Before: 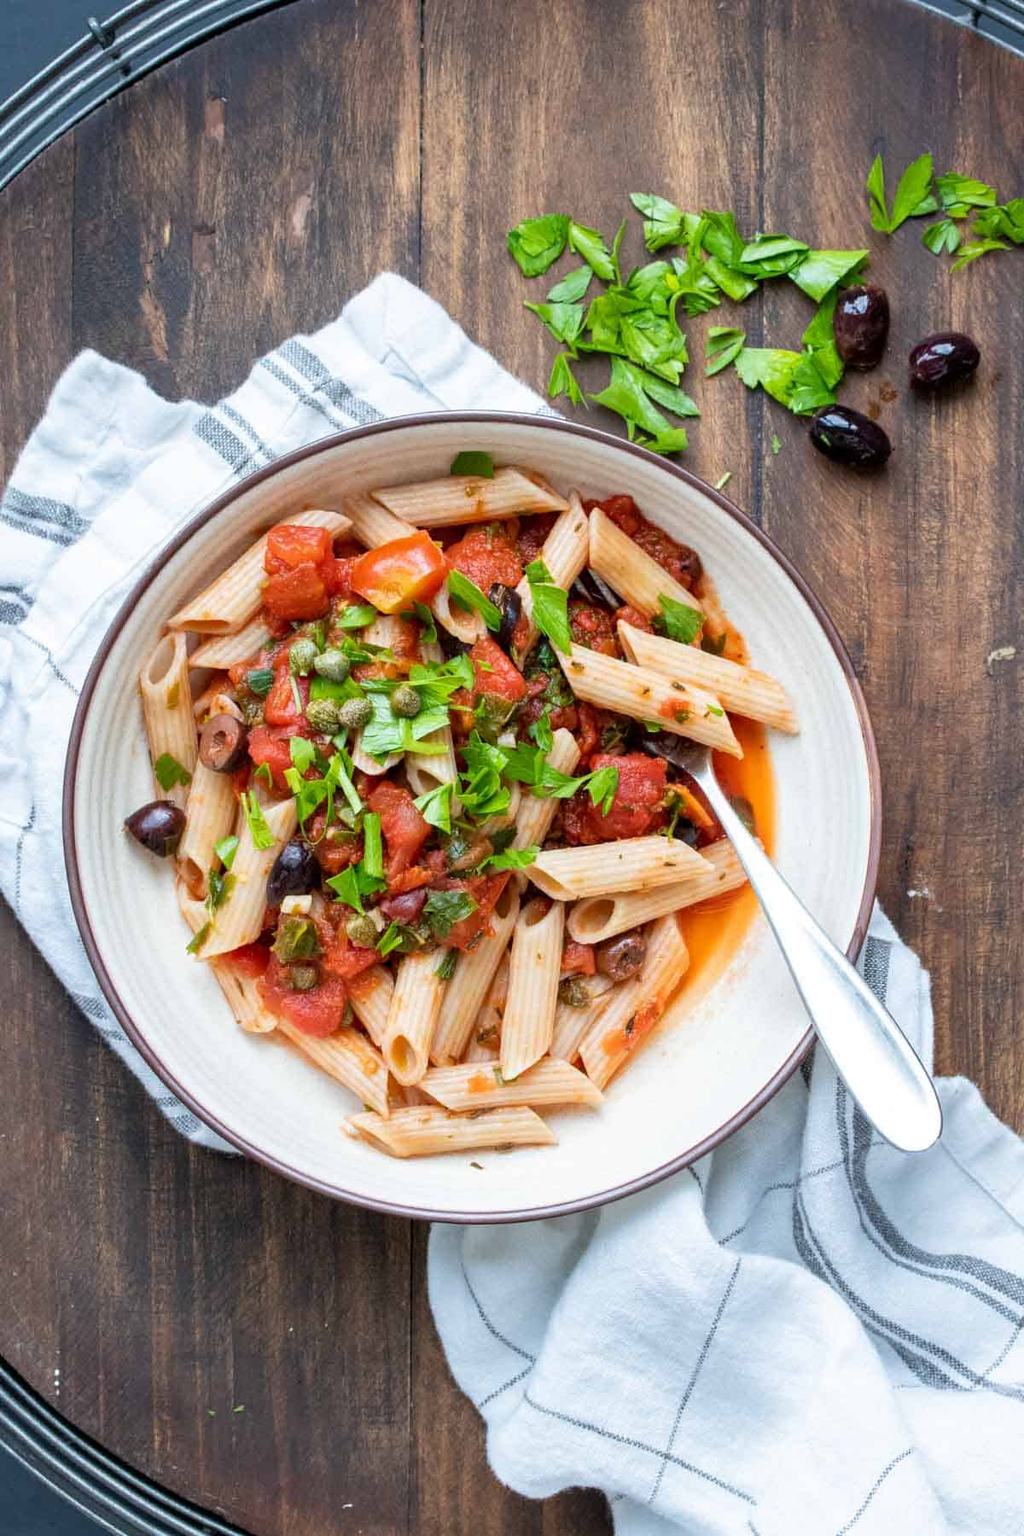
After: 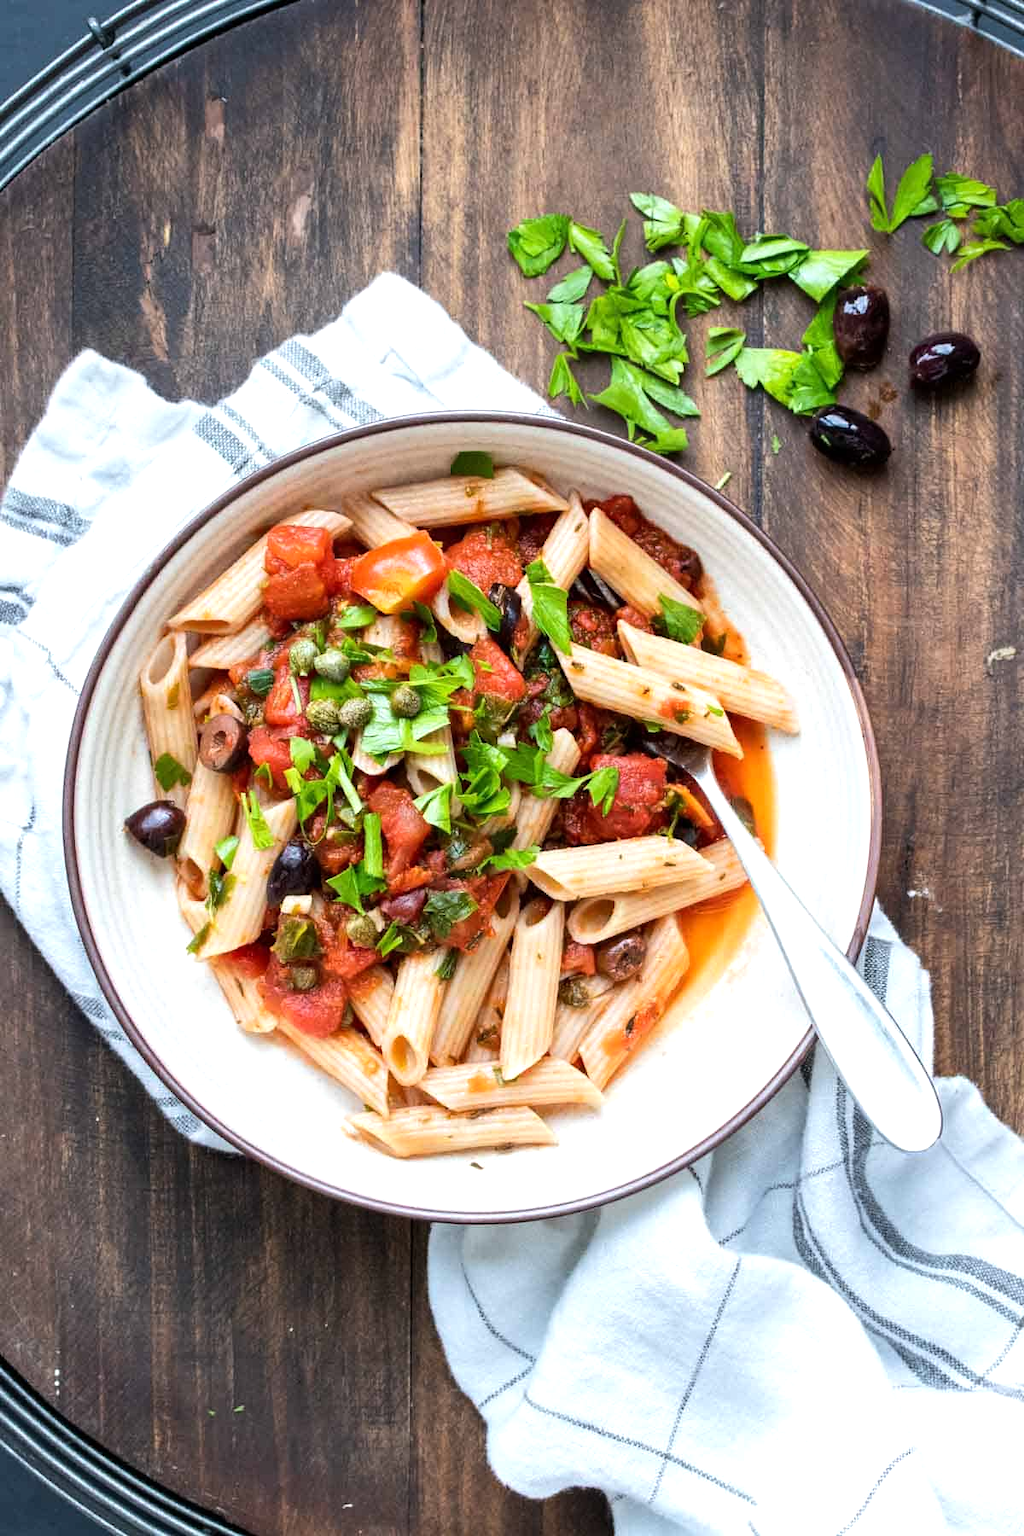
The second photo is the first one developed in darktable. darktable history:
tone equalizer: -8 EV -0.405 EV, -7 EV -0.366 EV, -6 EV -0.34 EV, -5 EV -0.236 EV, -3 EV 0.229 EV, -2 EV 0.339 EV, -1 EV 0.37 EV, +0 EV 0.427 EV, edges refinement/feathering 500, mask exposure compensation -1.57 EV, preserve details no
